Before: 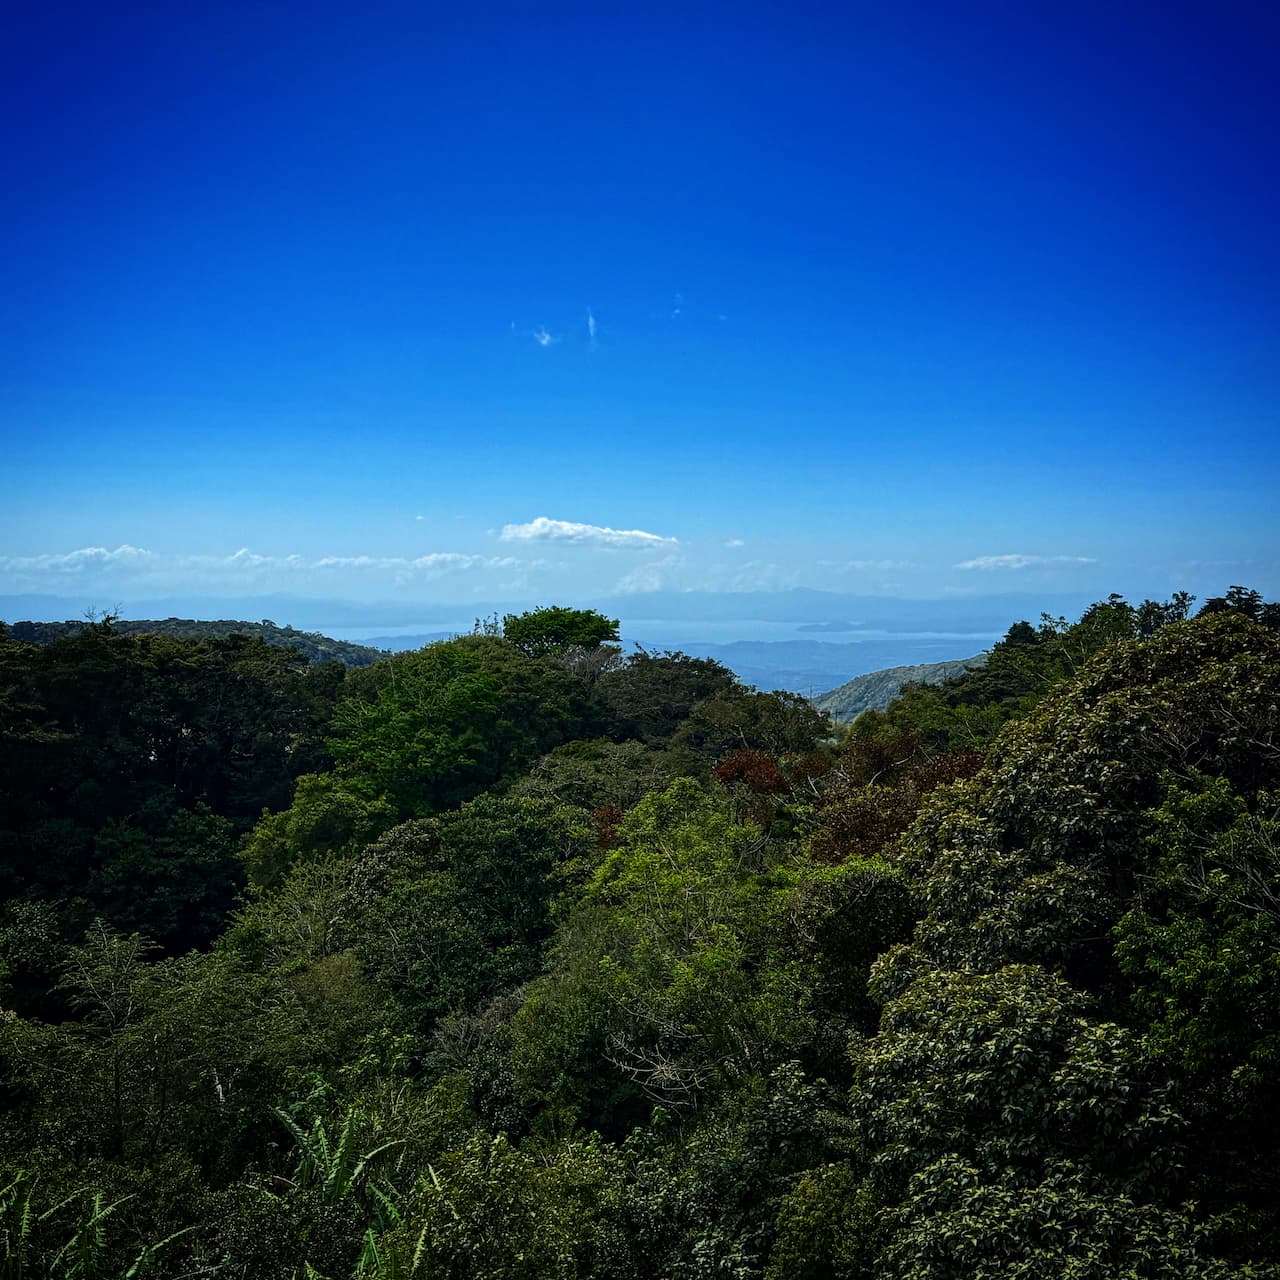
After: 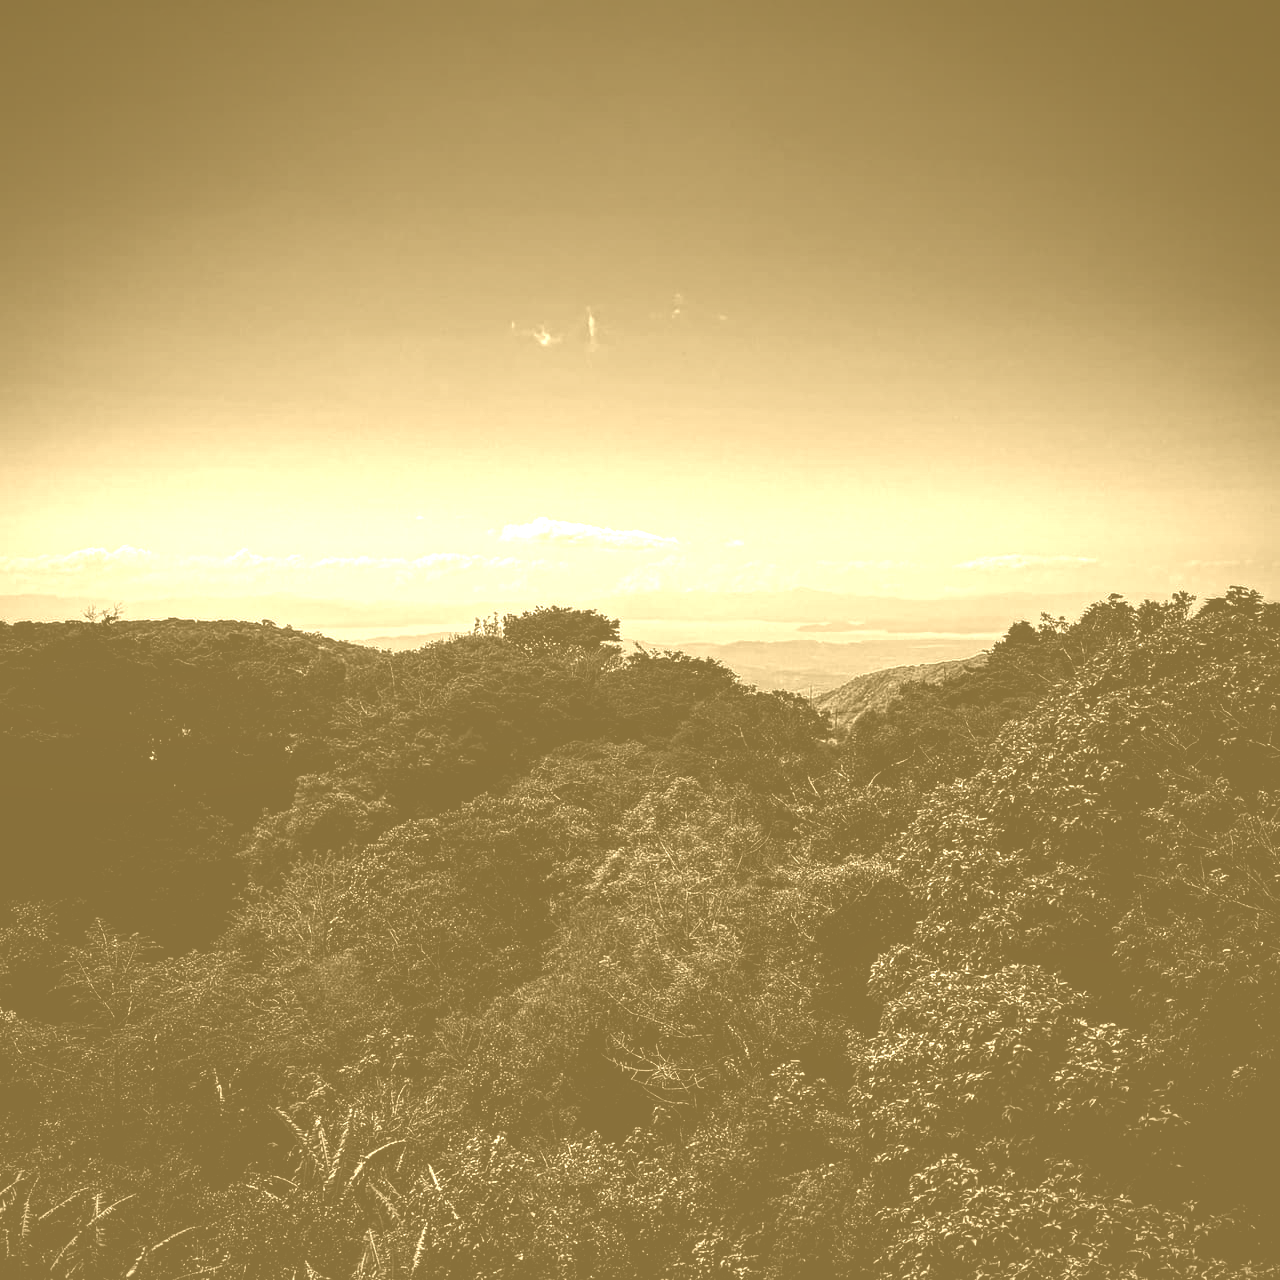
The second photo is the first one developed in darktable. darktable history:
colorize: hue 36°, source mix 100%
exposure: black level correction 0.009, exposure 0.119 EV, compensate highlight preservation false
local contrast: on, module defaults
color zones: curves: ch0 [(0.068, 0.464) (0.25, 0.5) (0.48, 0.508) (0.75, 0.536) (0.886, 0.476) (0.967, 0.456)]; ch1 [(0.066, 0.456) (0.25, 0.5) (0.616, 0.508) (0.746, 0.56) (0.934, 0.444)]
rgb curve: curves: ch0 [(0, 0.186) (0.314, 0.284) (0.775, 0.708) (1, 1)], compensate middle gray true, preserve colors none
